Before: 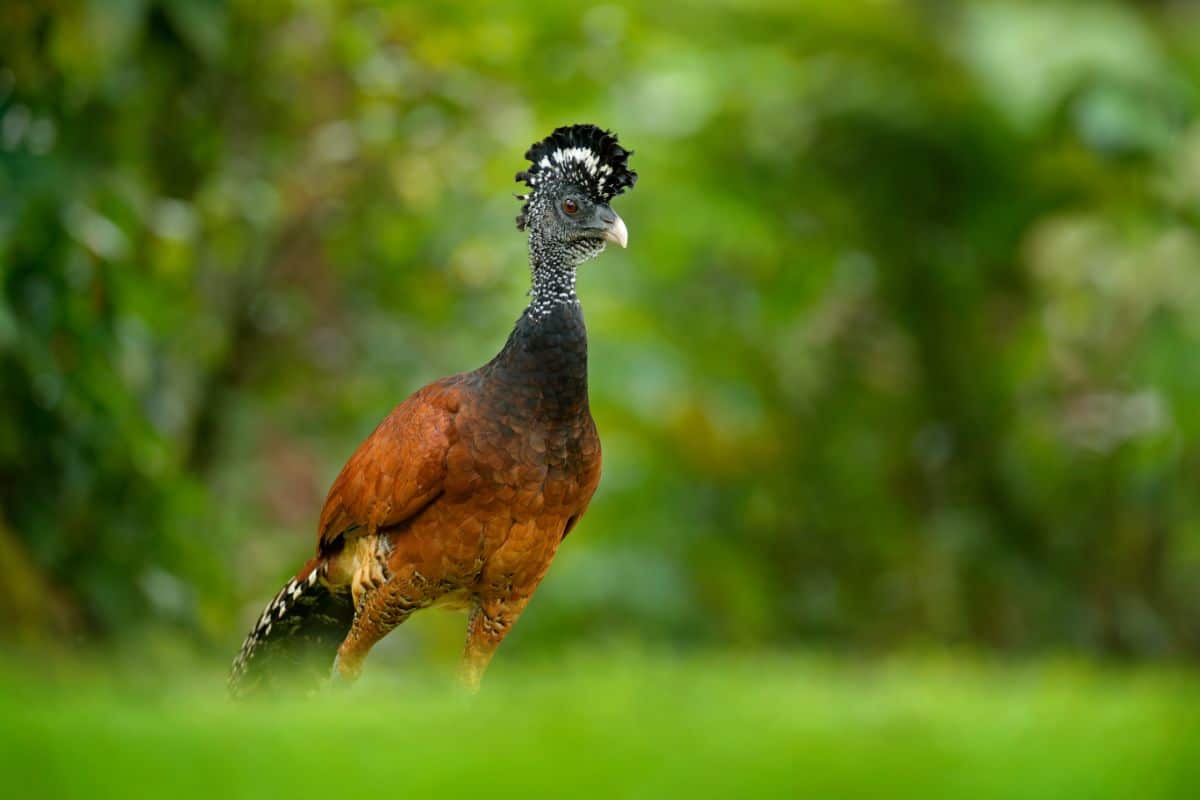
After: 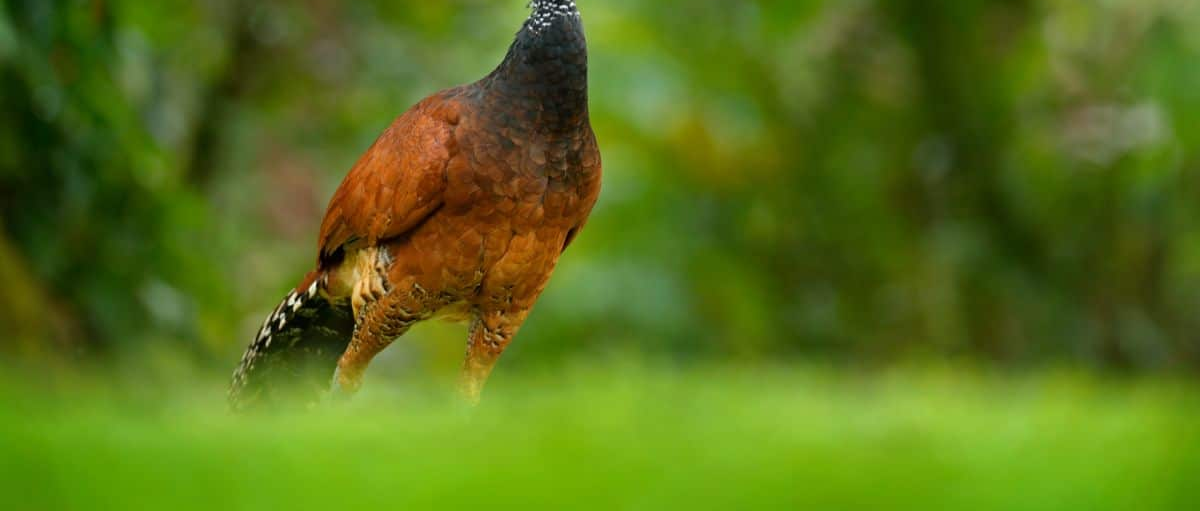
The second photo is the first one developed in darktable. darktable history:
crop and rotate: top 36.107%
